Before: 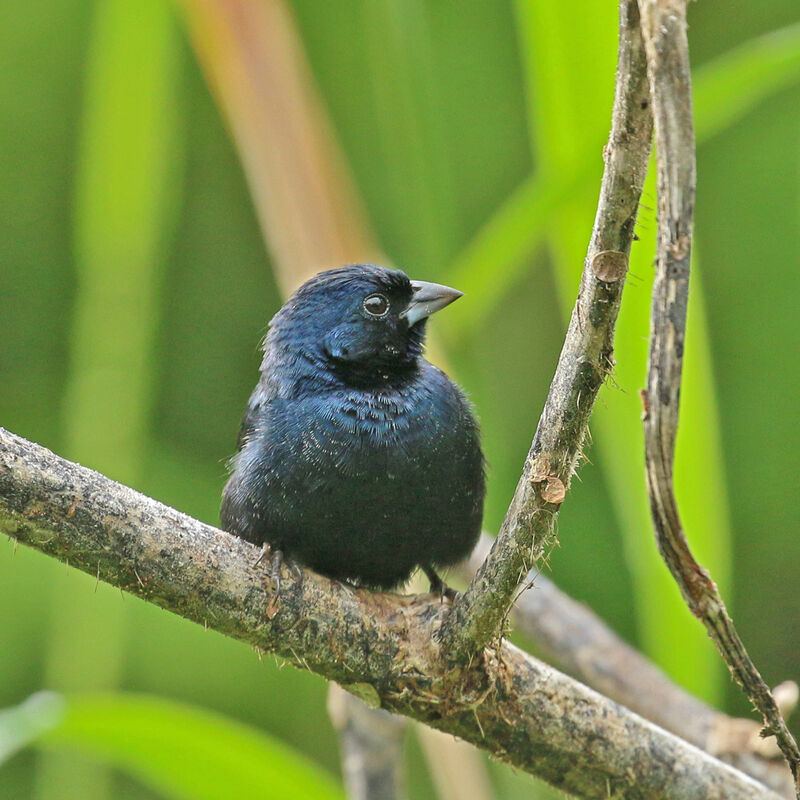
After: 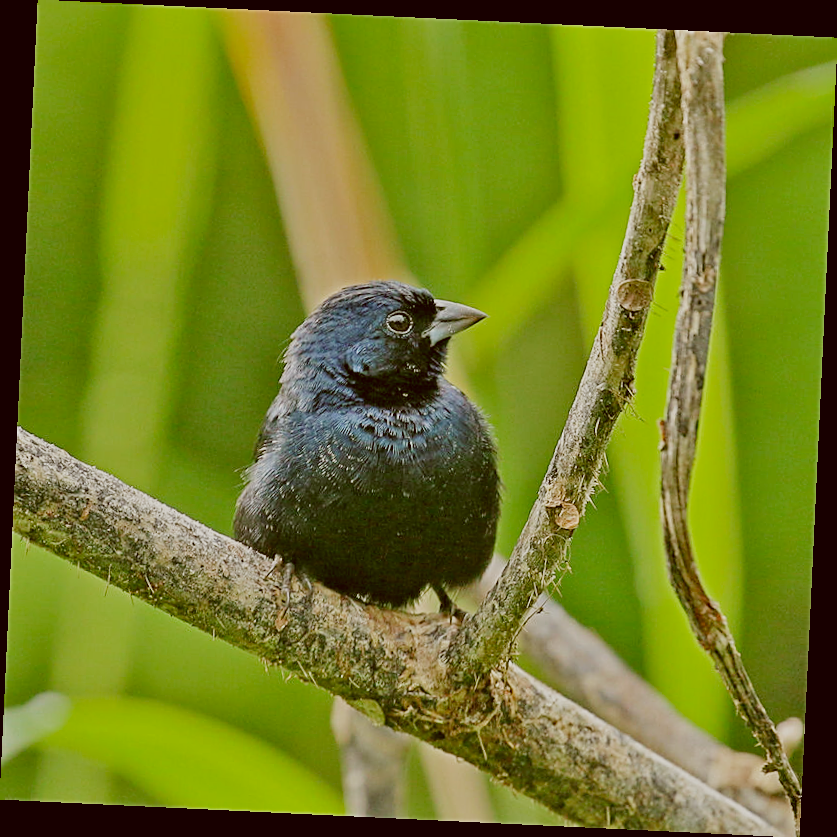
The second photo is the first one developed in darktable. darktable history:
filmic rgb: black relative exposure -7.65 EV, white relative exposure 4.56 EV, hardness 3.61, preserve chrominance no, color science v4 (2020), contrast in shadows soft, contrast in highlights soft
color correction: highlights a* -0.379, highlights b* 0.174, shadows a* 4.45, shadows b* 20.83
tone equalizer: -8 EV -0.001 EV, -7 EV 0.004 EV, -6 EV -0.032 EV, -5 EV 0.013 EV, -4 EV -0.008 EV, -3 EV 0.004 EV, -2 EV -0.047 EV, -1 EV -0.269 EV, +0 EV -0.563 EV
crop and rotate: angle -2.73°
sharpen: on, module defaults
contrast brightness saturation: contrast 0.102, brightness 0.027, saturation 0.09
exposure: exposure 0.076 EV, compensate highlight preservation false
